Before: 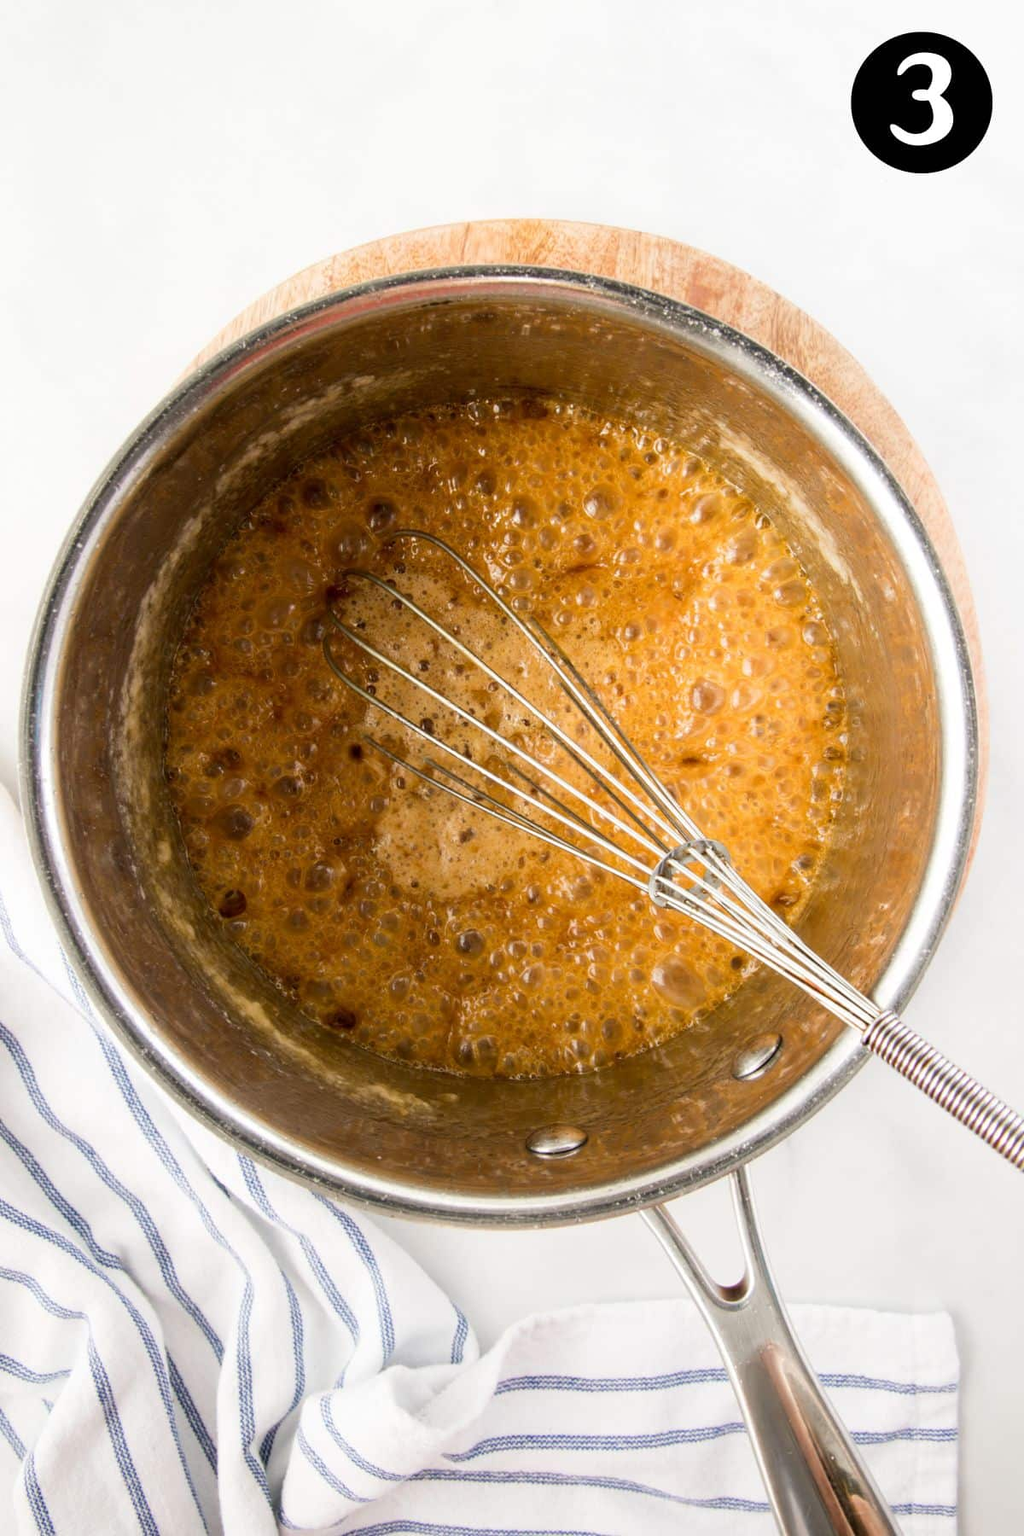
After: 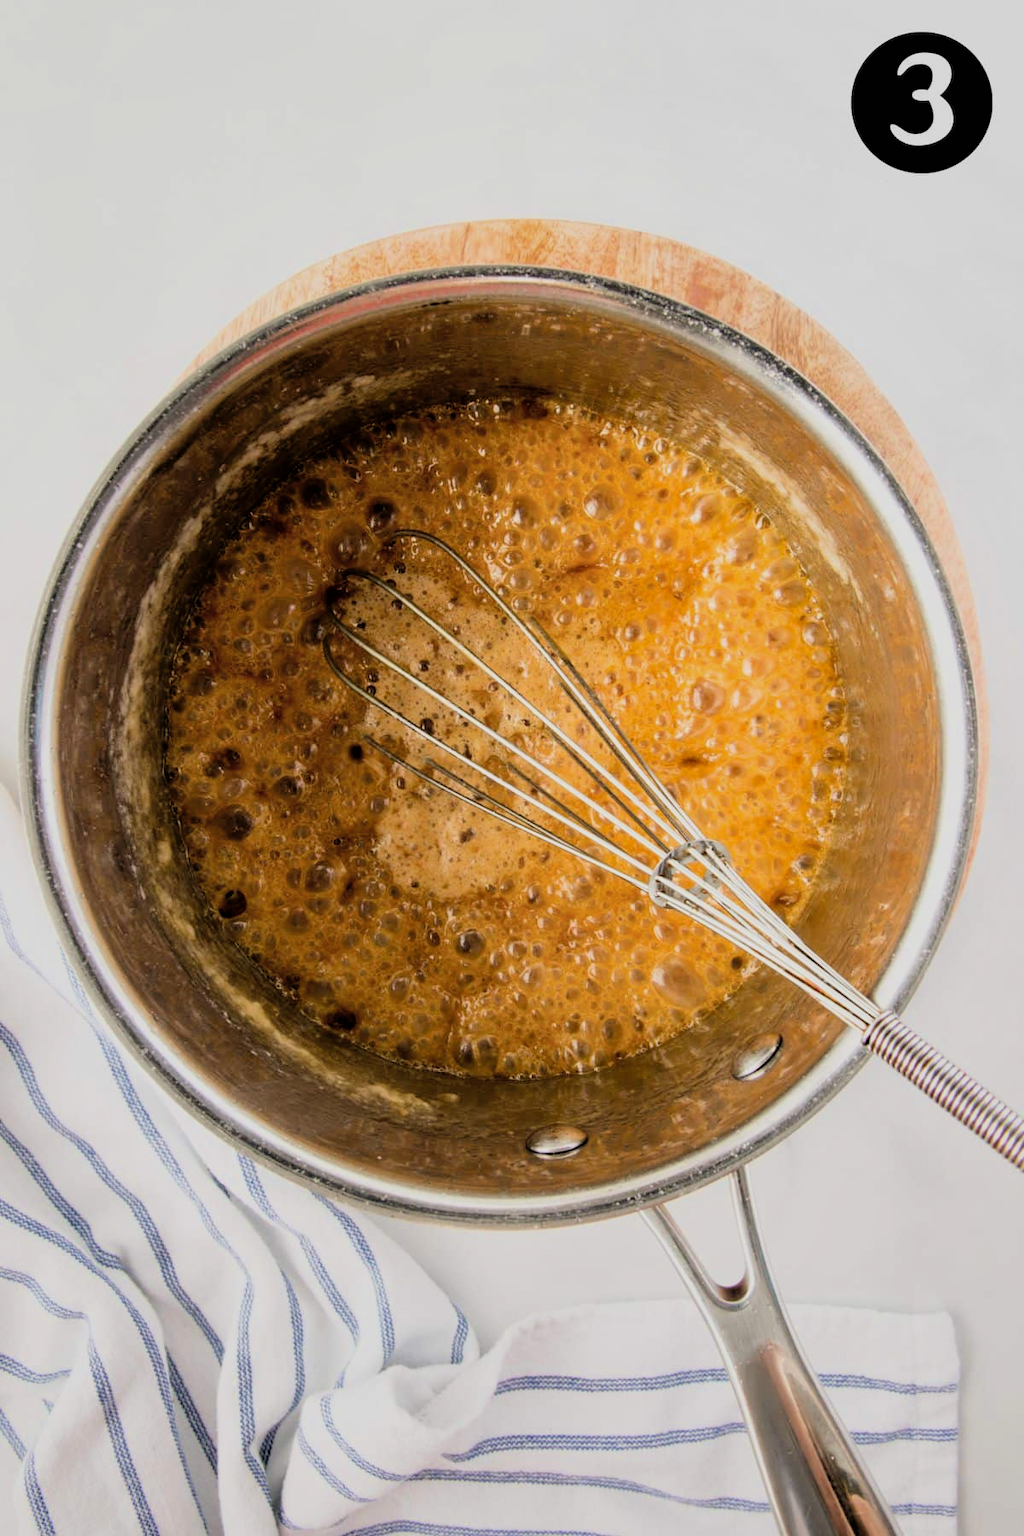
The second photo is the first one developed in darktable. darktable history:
filmic rgb: black relative exposure -4.99 EV, white relative exposure 3.98 EV, hardness 2.9, contrast 1.391, color science v6 (2022)
shadows and highlights: on, module defaults
